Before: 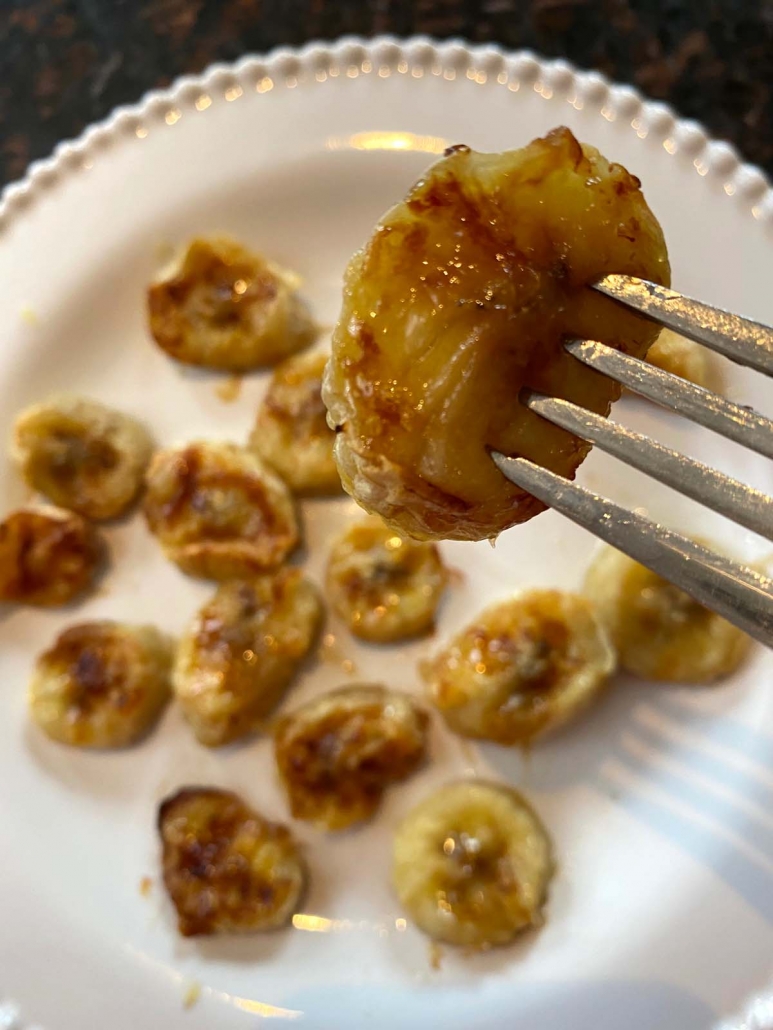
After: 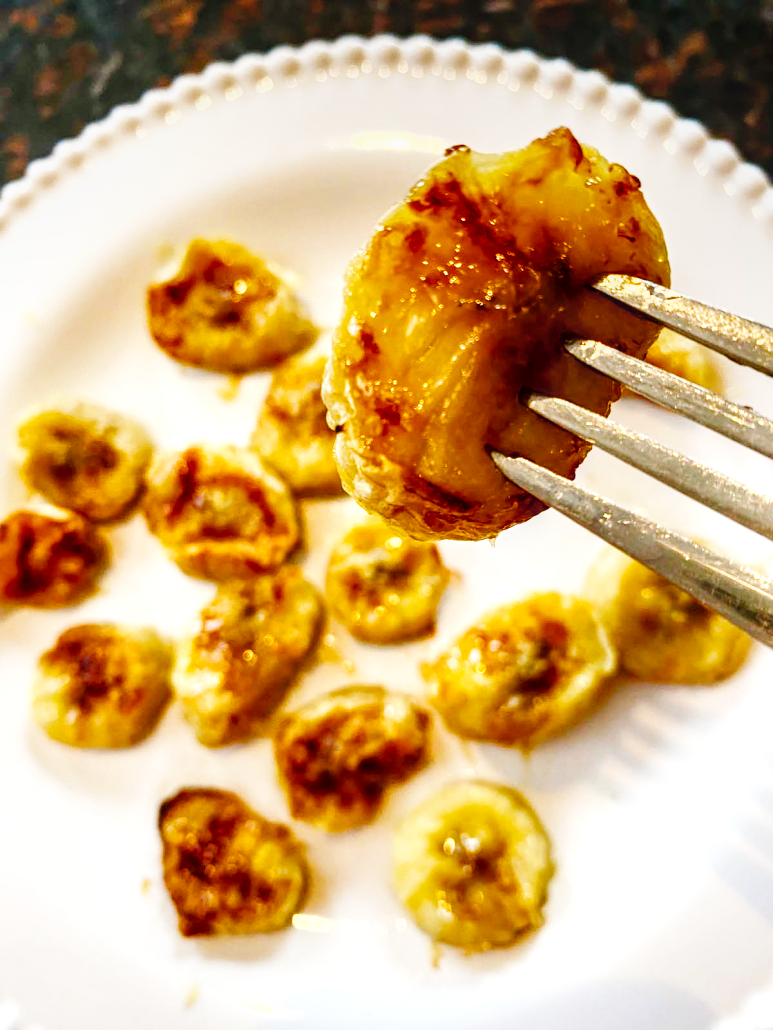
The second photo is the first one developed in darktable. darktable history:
base curve: curves: ch0 [(0, 0.003) (0.001, 0.002) (0.006, 0.004) (0.02, 0.022) (0.048, 0.086) (0.094, 0.234) (0.162, 0.431) (0.258, 0.629) (0.385, 0.8) (0.548, 0.918) (0.751, 0.988) (1, 1)], preserve colors none
local contrast: detail 130%
exposure: compensate highlight preservation false
color balance rgb: shadows lift › chroma 0.944%, shadows lift › hue 113.07°, highlights gain › chroma 1.039%, highlights gain › hue 60.05°, perceptual saturation grading › global saturation 20%, perceptual saturation grading › highlights -25.753%, perceptual saturation grading › shadows 50.152%
